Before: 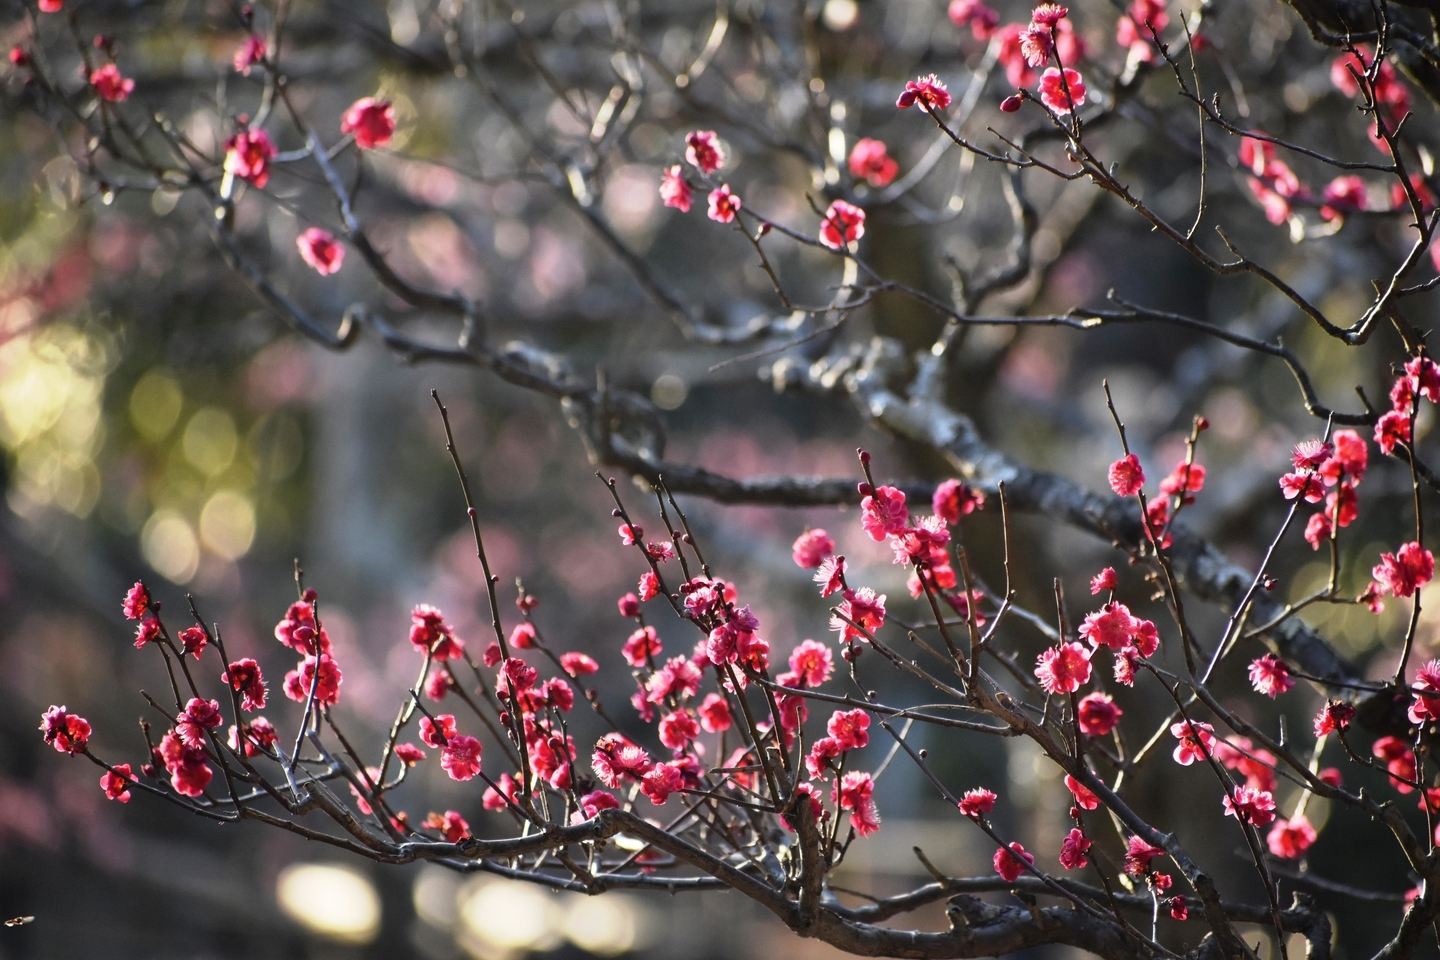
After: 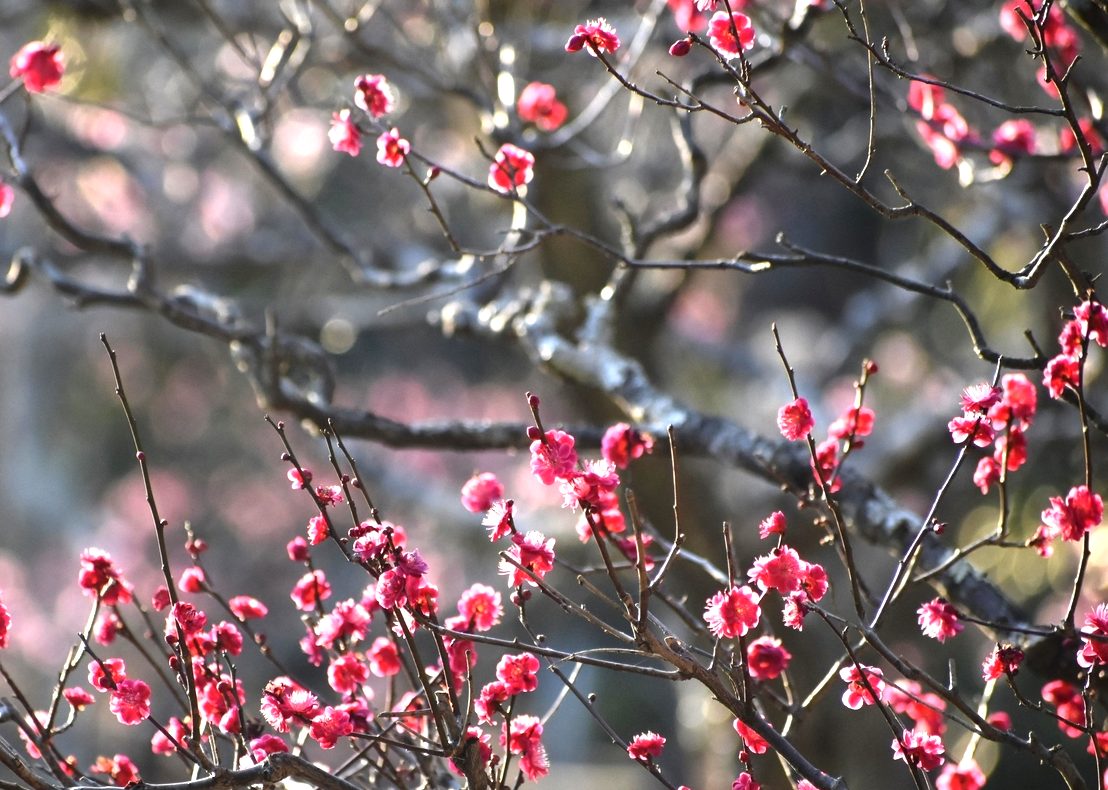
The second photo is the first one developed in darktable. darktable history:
exposure: black level correction 0, exposure 0.703 EV, compensate highlight preservation false
crop: left 22.989%, top 5.909%, bottom 11.738%
